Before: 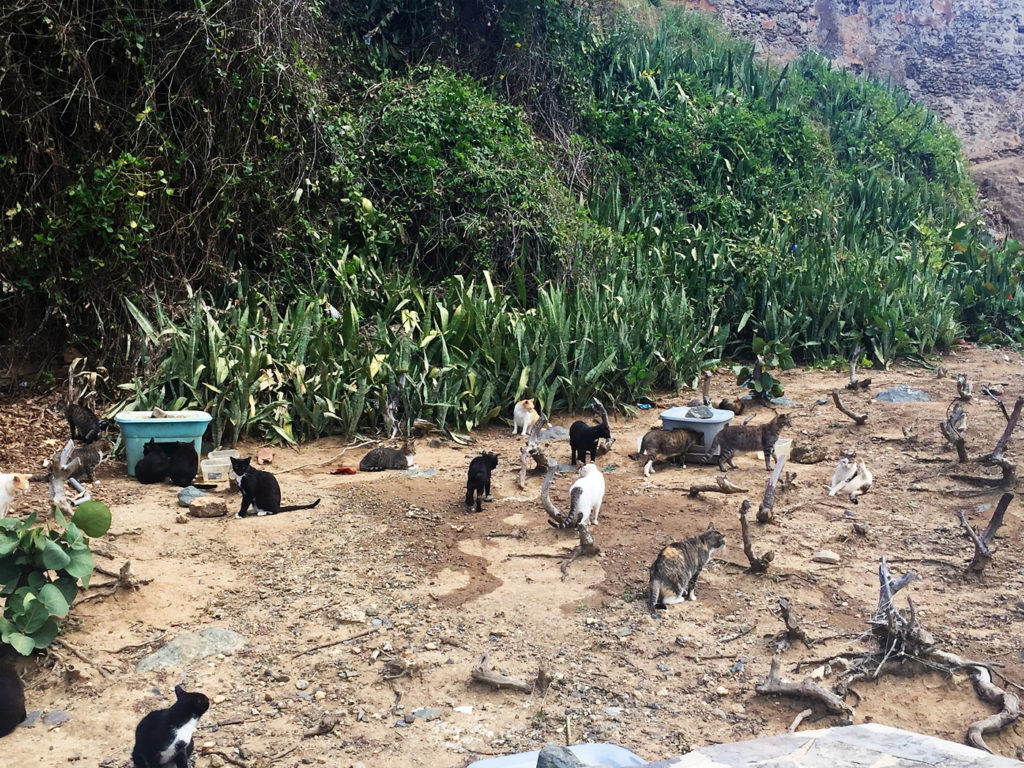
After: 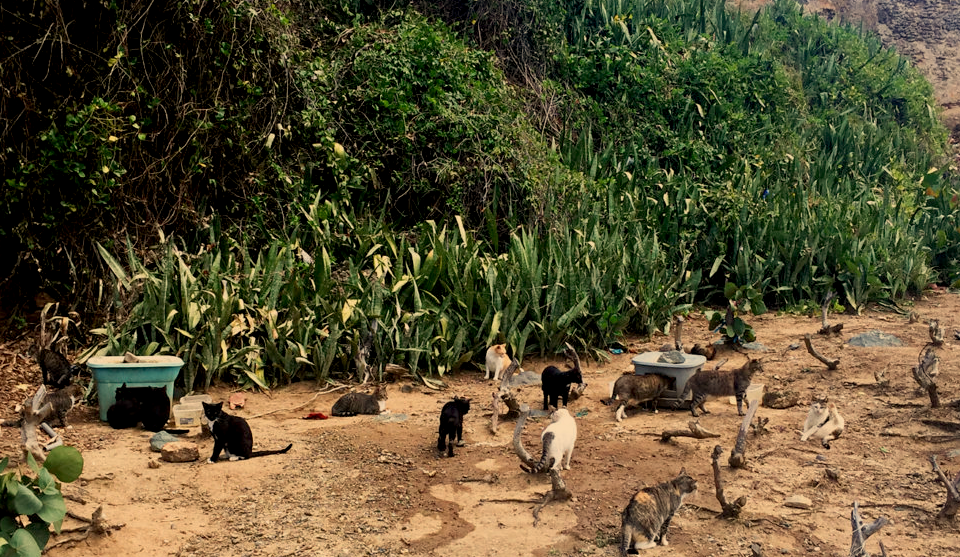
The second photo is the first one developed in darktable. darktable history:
white balance: red 1.138, green 0.996, blue 0.812
crop: left 2.737%, top 7.287%, right 3.421%, bottom 20.179%
exposure: black level correction 0.011, exposure -0.478 EV, compensate highlight preservation false
